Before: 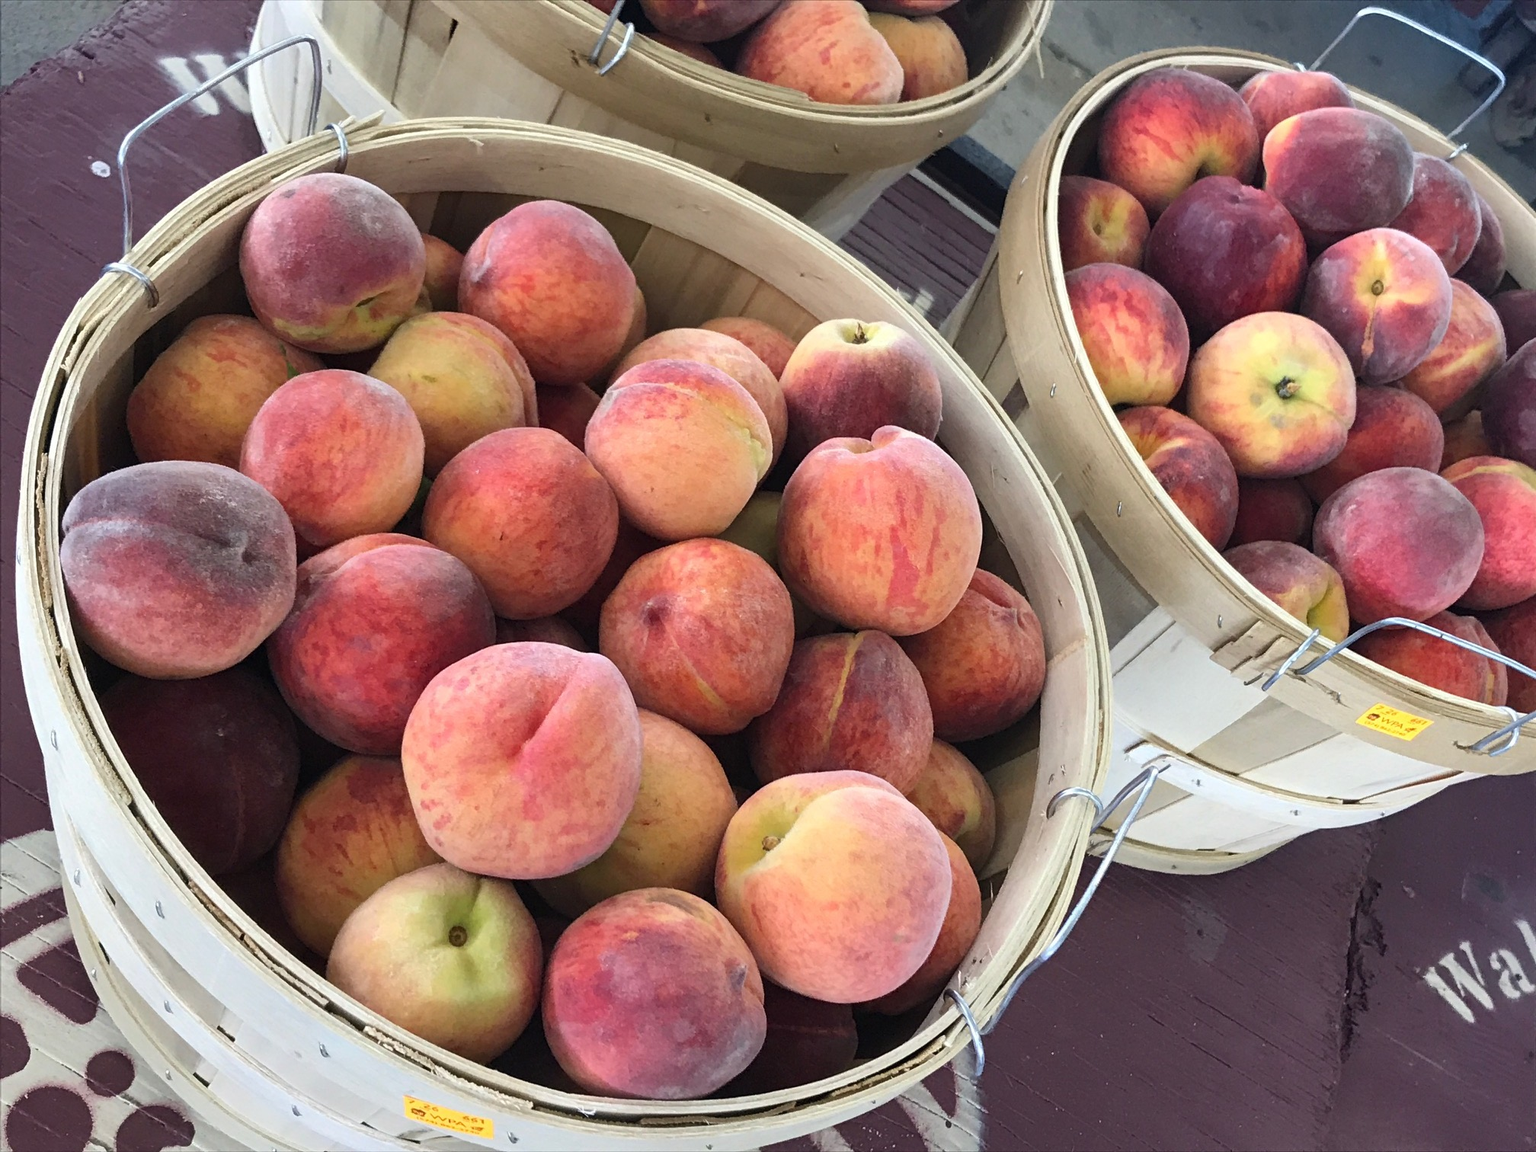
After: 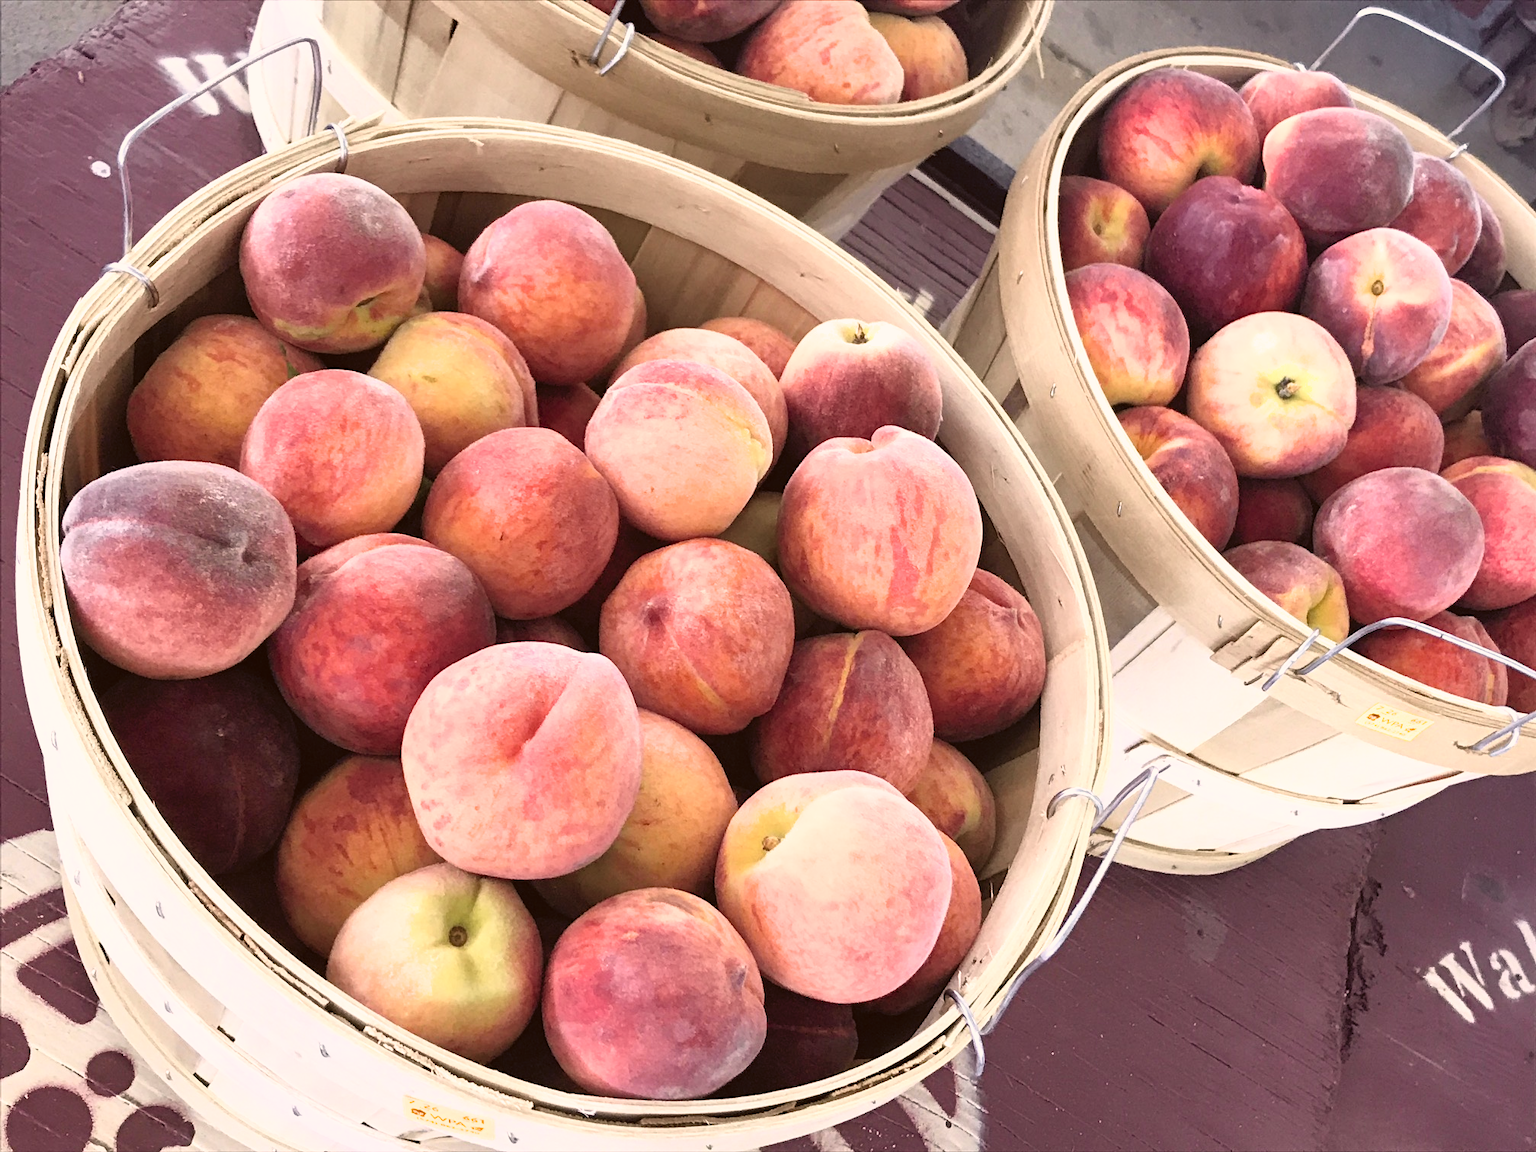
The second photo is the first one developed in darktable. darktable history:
color correction: highlights a* 10.19, highlights b* 9.69, shadows a* 8.45, shadows b* 8.21, saturation 0.769
filmic rgb: black relative exposure -12.81 EV, white relative exposure 2.8 EV, threshold 5.99 EV, target black luminance 0%, hardness 8.49, latitude 70.82%, contrast 1.133, shadows ↔ highlights balance -0.811%, enable highlight reconstruction true
tone curve: curves: ch0 [(0, 0.024) (0.119, 0.146) (0.474, 0.464) (0.718, 0.721) (0.817, 0.839) (1, 0.998)]; ch1 [(0, 0) (0.377, 0.416) (0.439, 0.451) (0.477, 0.477) (0.501, 0.503) (0.538, 0.544) (0.58, 0.602) (0.664, 0.676) (0.783, 0.804) (1, 1)]; ch2 [(0, 0) (0.38, 0.405) (0.463, 0.456) (0.498, 0.497) (0.524, 0.535) (0.578, 0.576) (0.648, 0.665) (1, 1)], color space Lab, independent channels, preserve colors none
exposure: black level correction 0, exposure 0.498 EV, compensate highlight preservation false
levels: black 0.103%, white 99.98%, levels [0, 0.478, 1]
